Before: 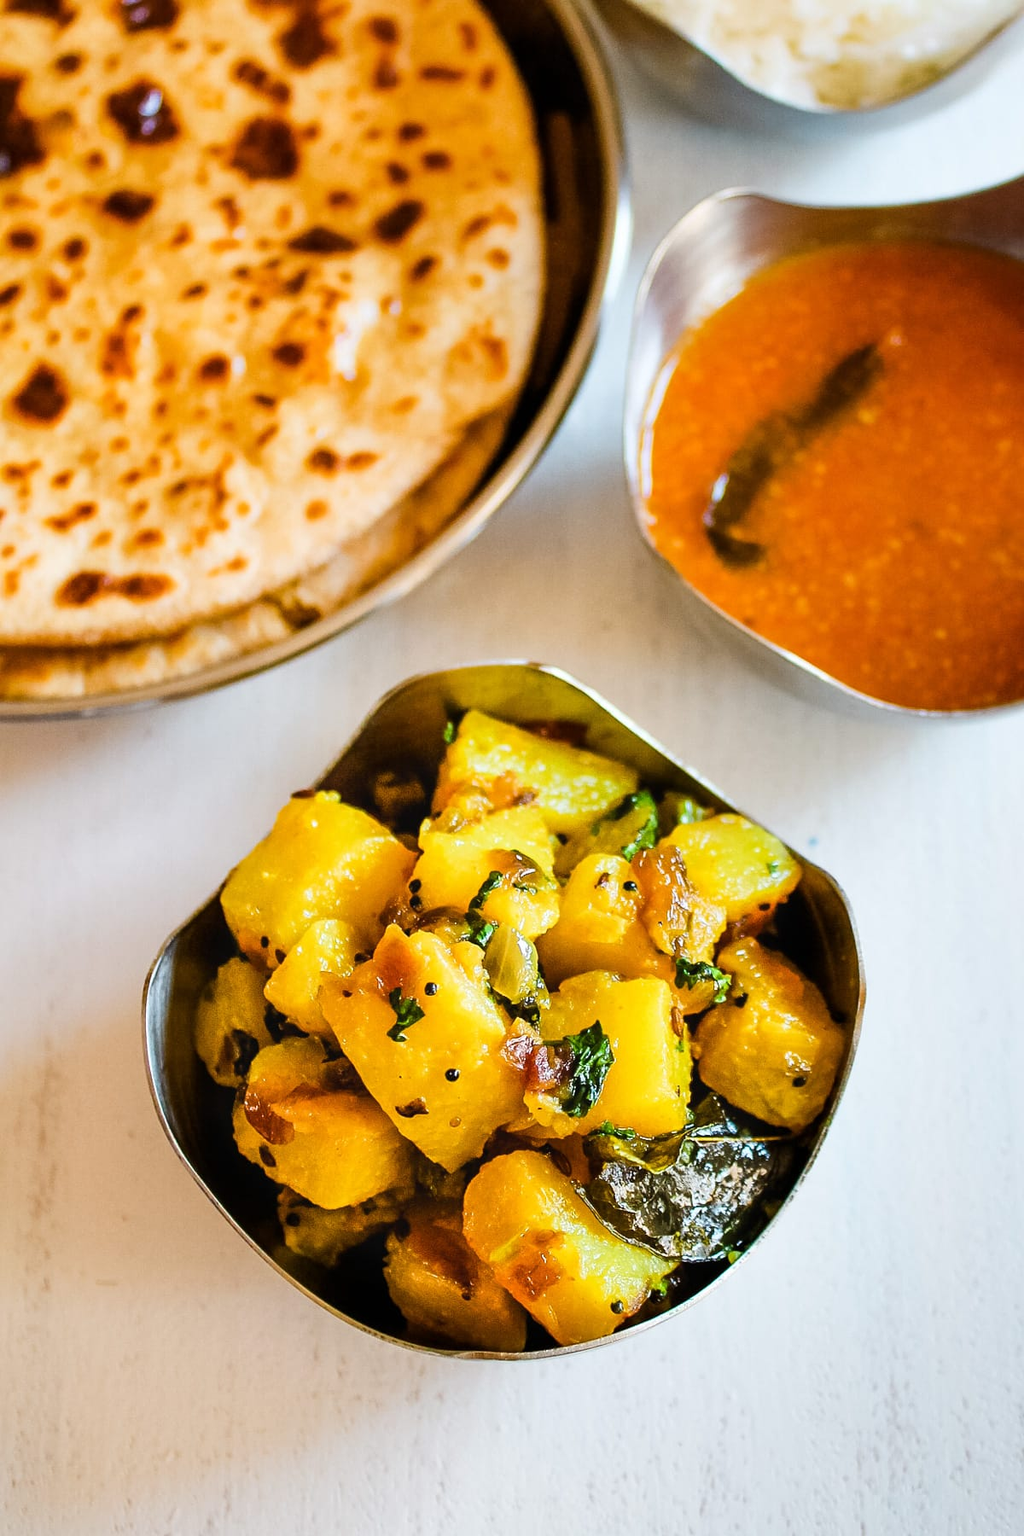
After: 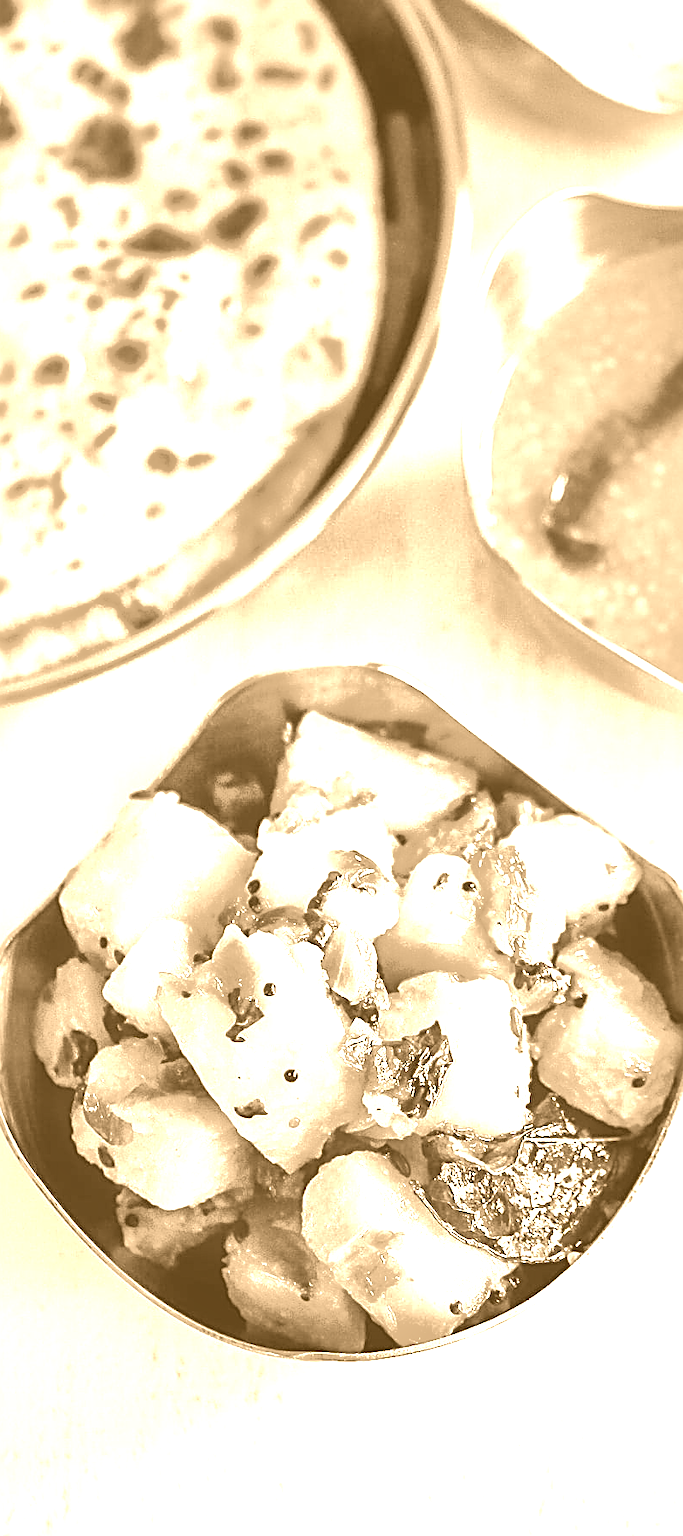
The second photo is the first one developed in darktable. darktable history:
local contrast: mode bilateral grid, contrast 20, coarseness 50, detail 132%, midtone range 0.2
shadows and highlights: shadows 40, highlights -60
exposure: black level correction -0.002, exposure 0.54 EV, compensate highlight preservation false
base curve: curves: ch0 [(0, 0) (0.666, 0.806) (1, 1)]
sharpen: radius 2.531, amount 0.628
colorize: hue 28.8°, source mix 100%
fill light: on, module defaults
crop and rotate: left 15.754%, right 17.579%
